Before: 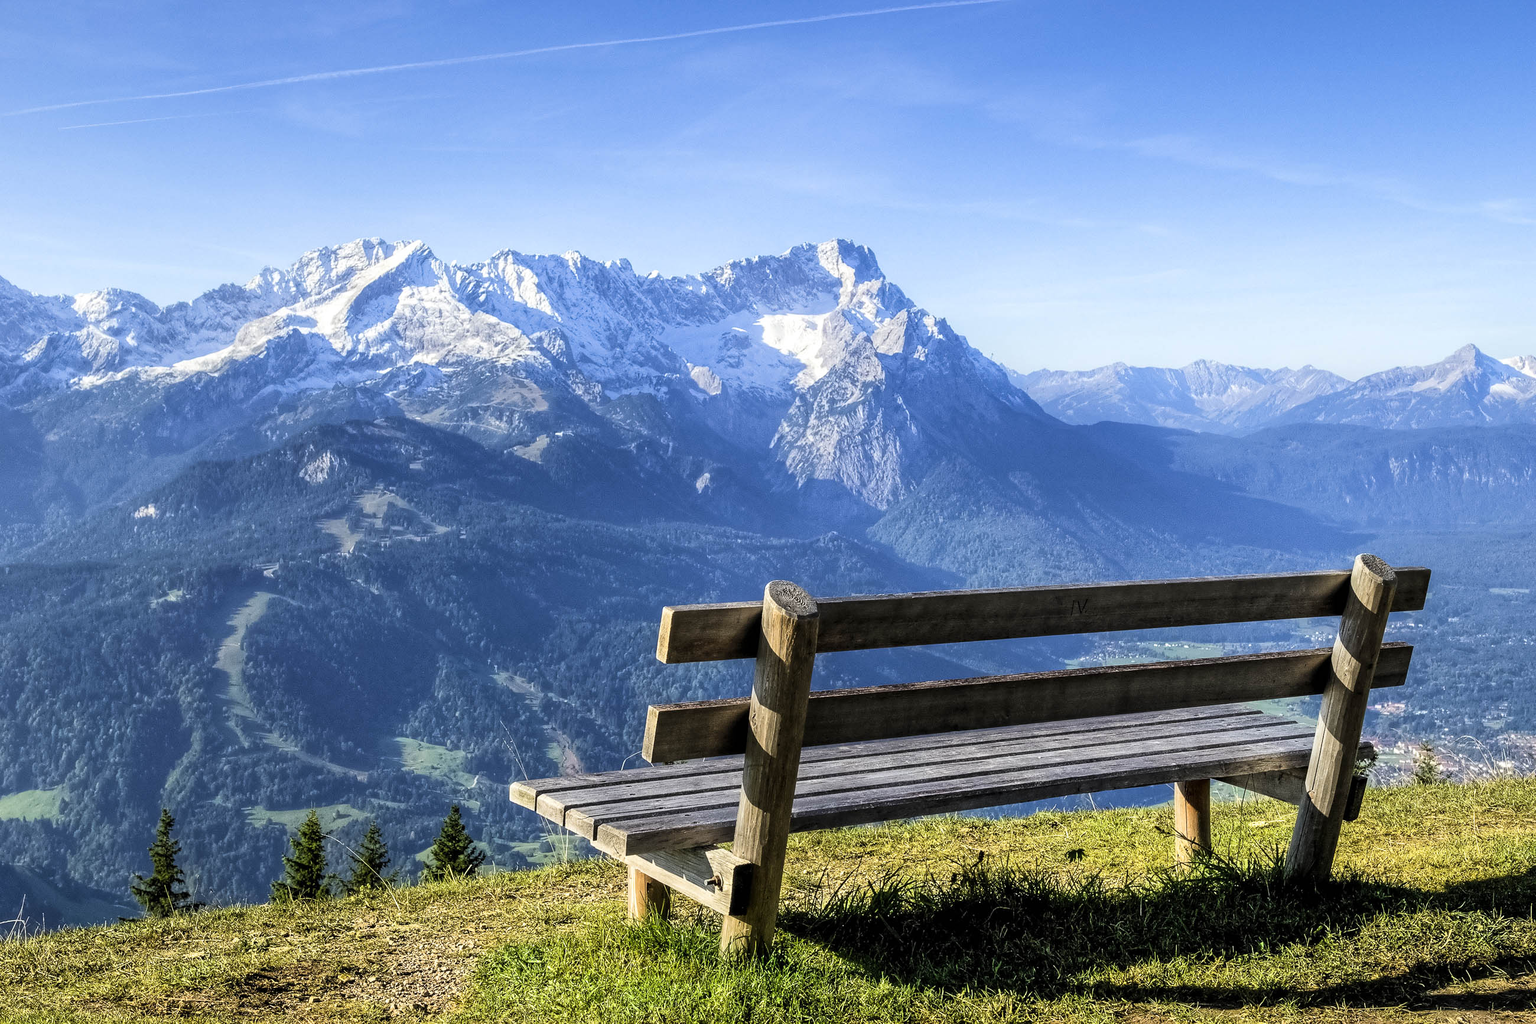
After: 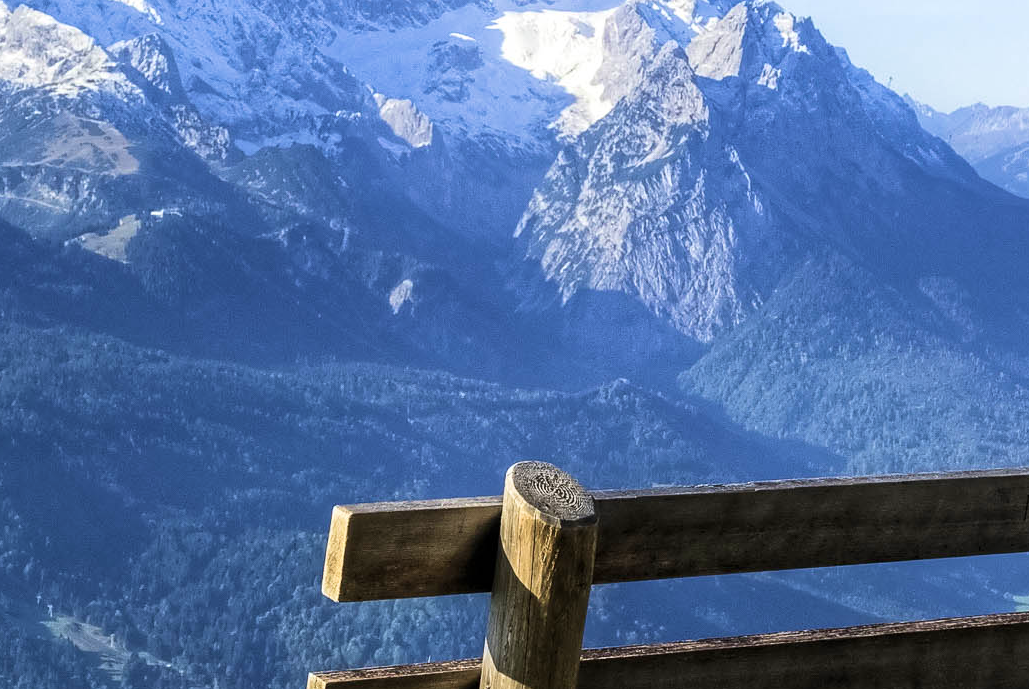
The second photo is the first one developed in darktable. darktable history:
velvia: on, module defaults
crop: left 30.382%, top 30.096%, right 30.023%, bottom 30.123%
